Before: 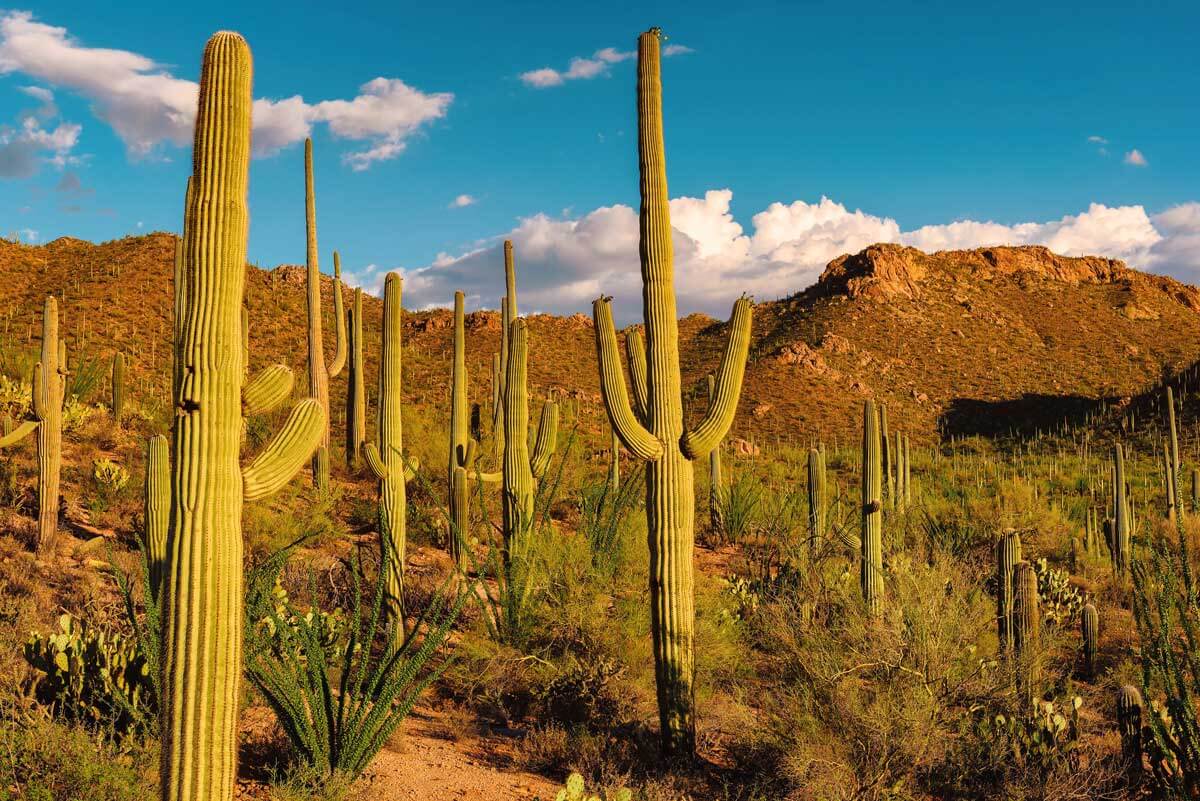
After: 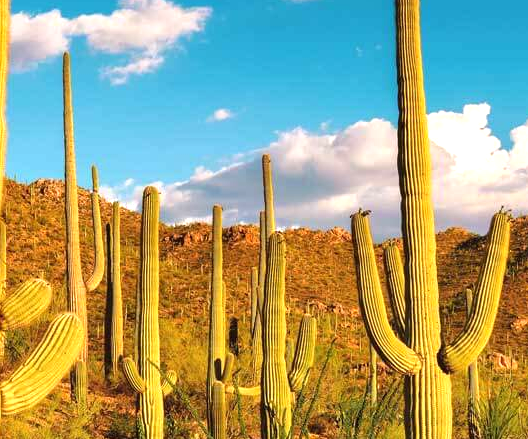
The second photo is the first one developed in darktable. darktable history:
crop: left 20.248%, top 10.86%, right 35.675%, bottom 34.321%
exposure: black level correction 0, exposure 0.7 EV, compensate highlight preservation false
